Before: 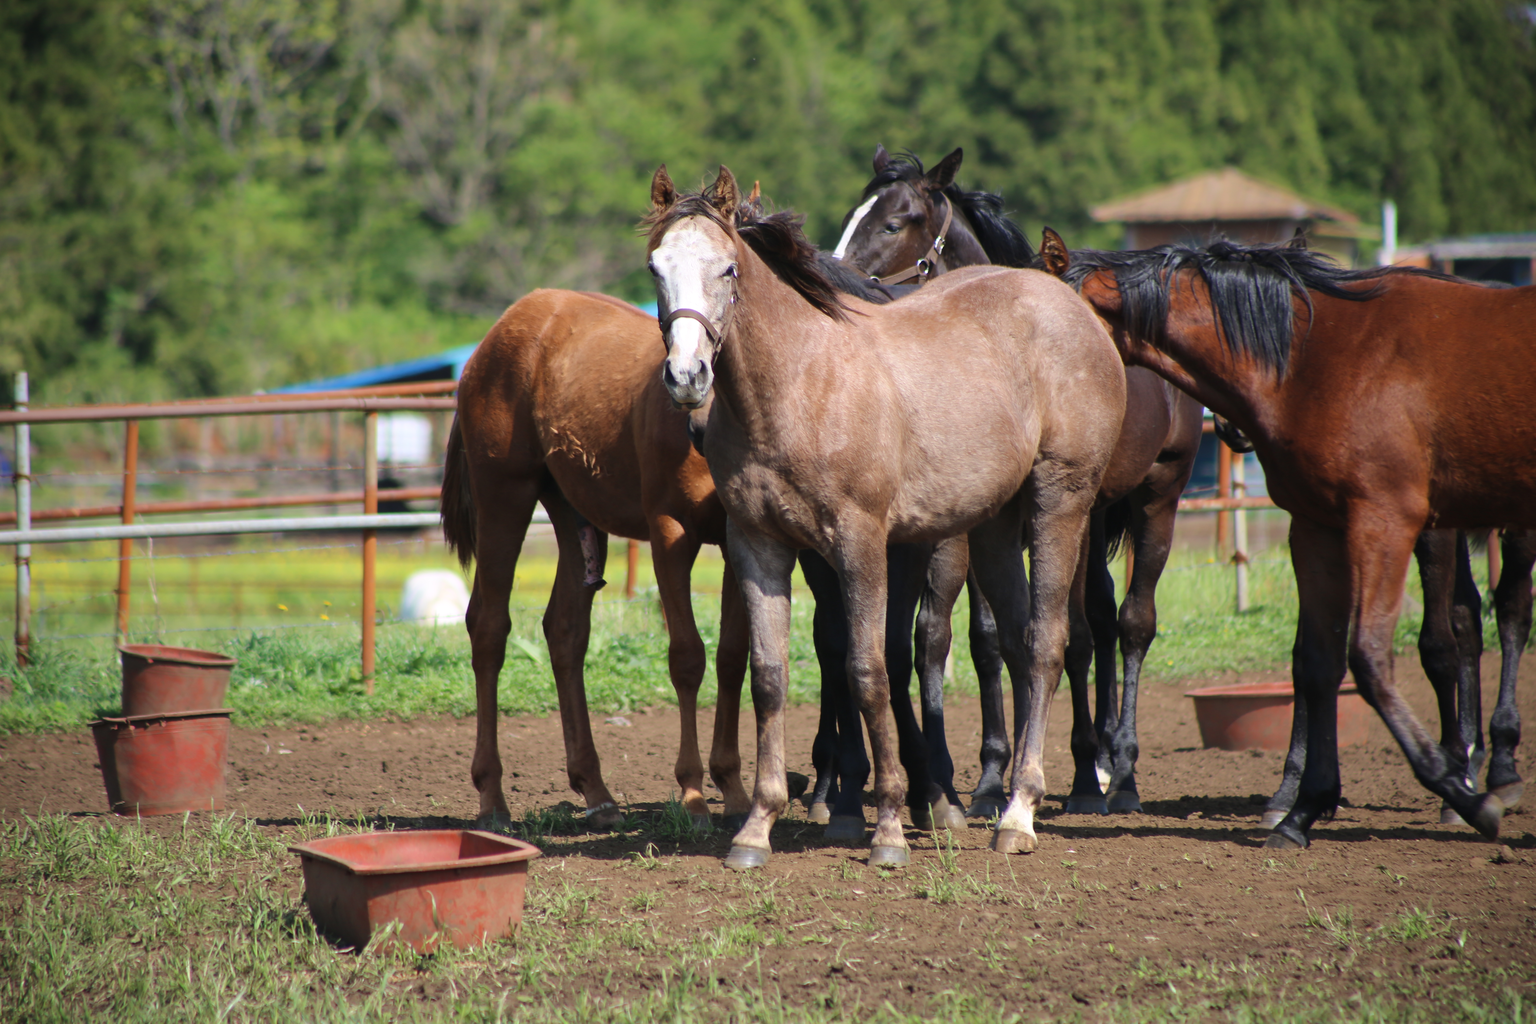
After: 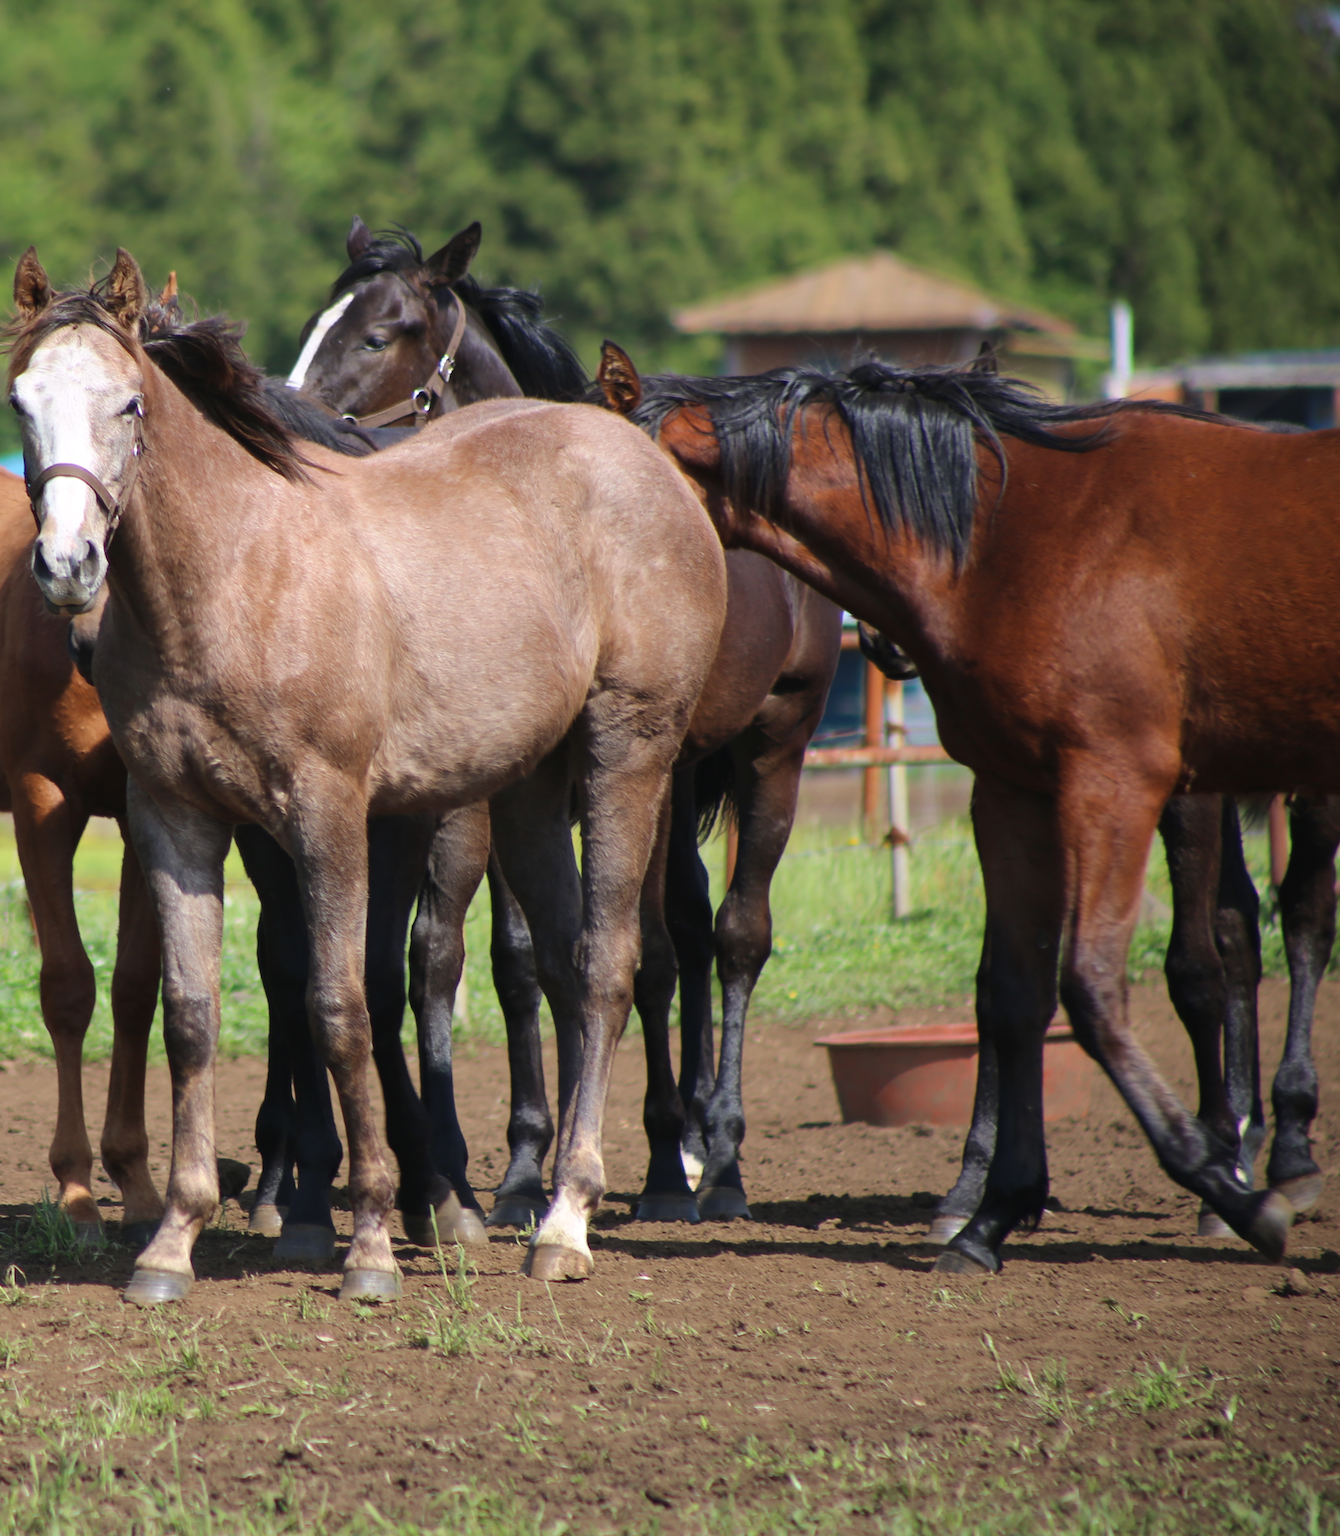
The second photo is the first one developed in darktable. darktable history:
crop: left 41.817%
